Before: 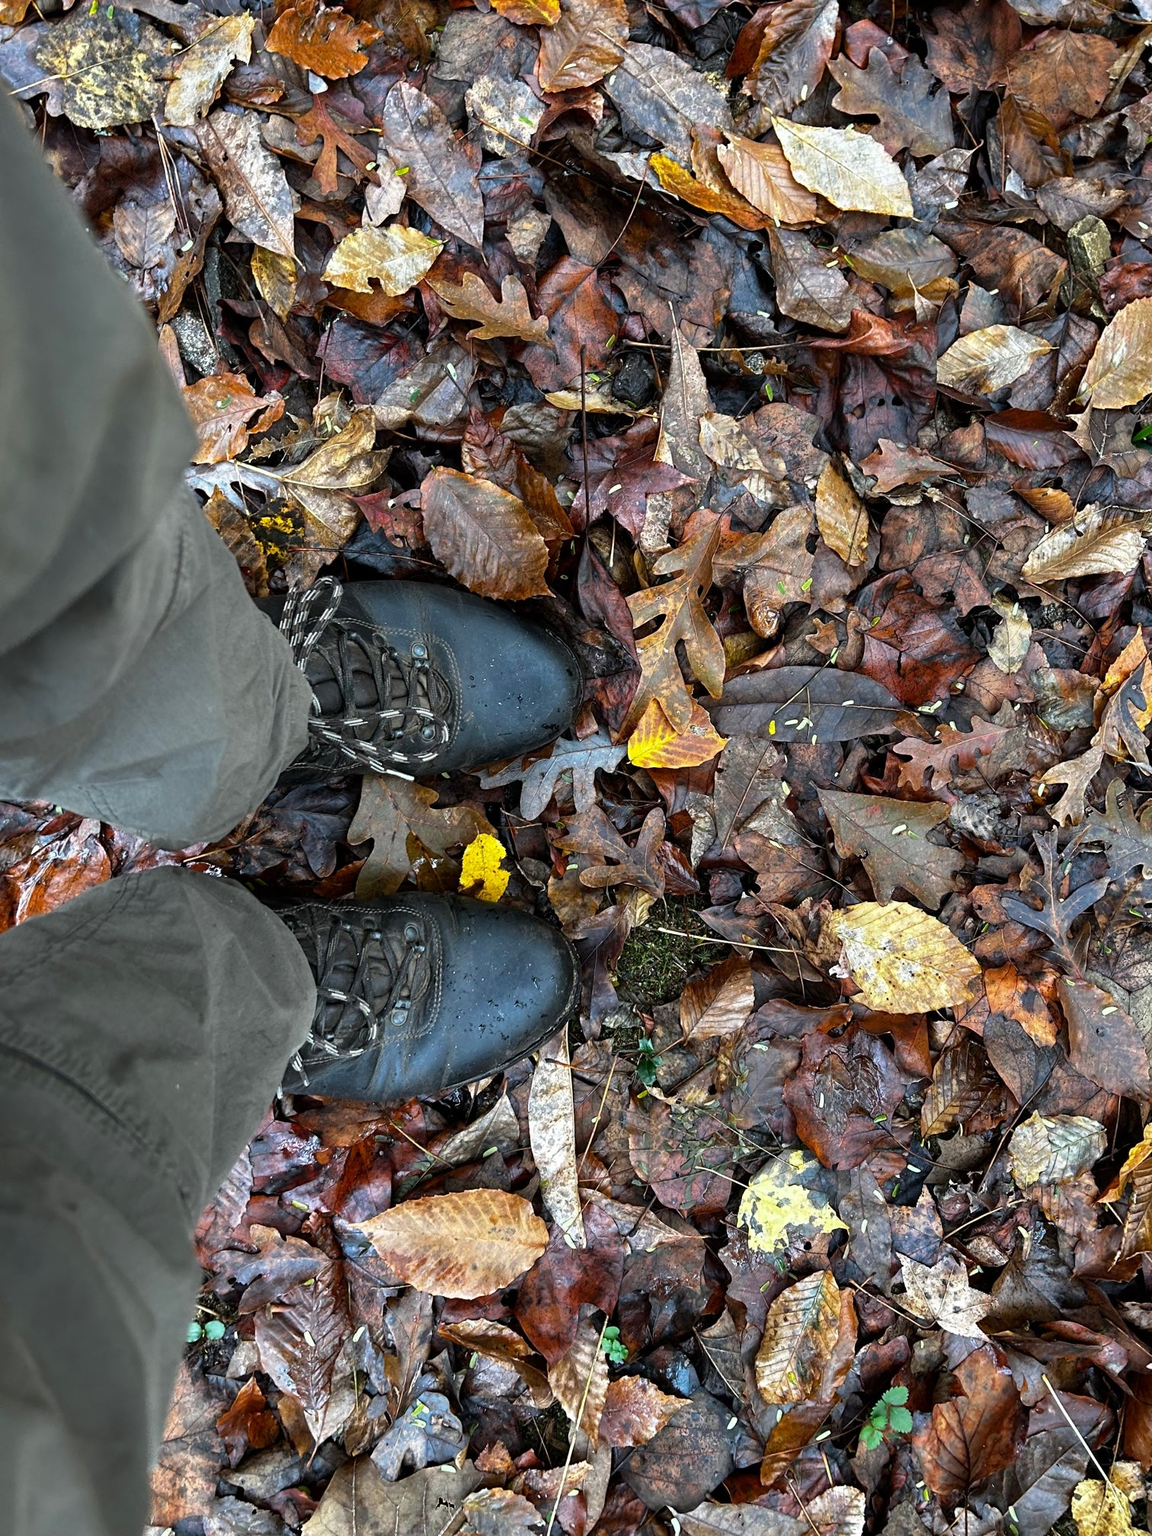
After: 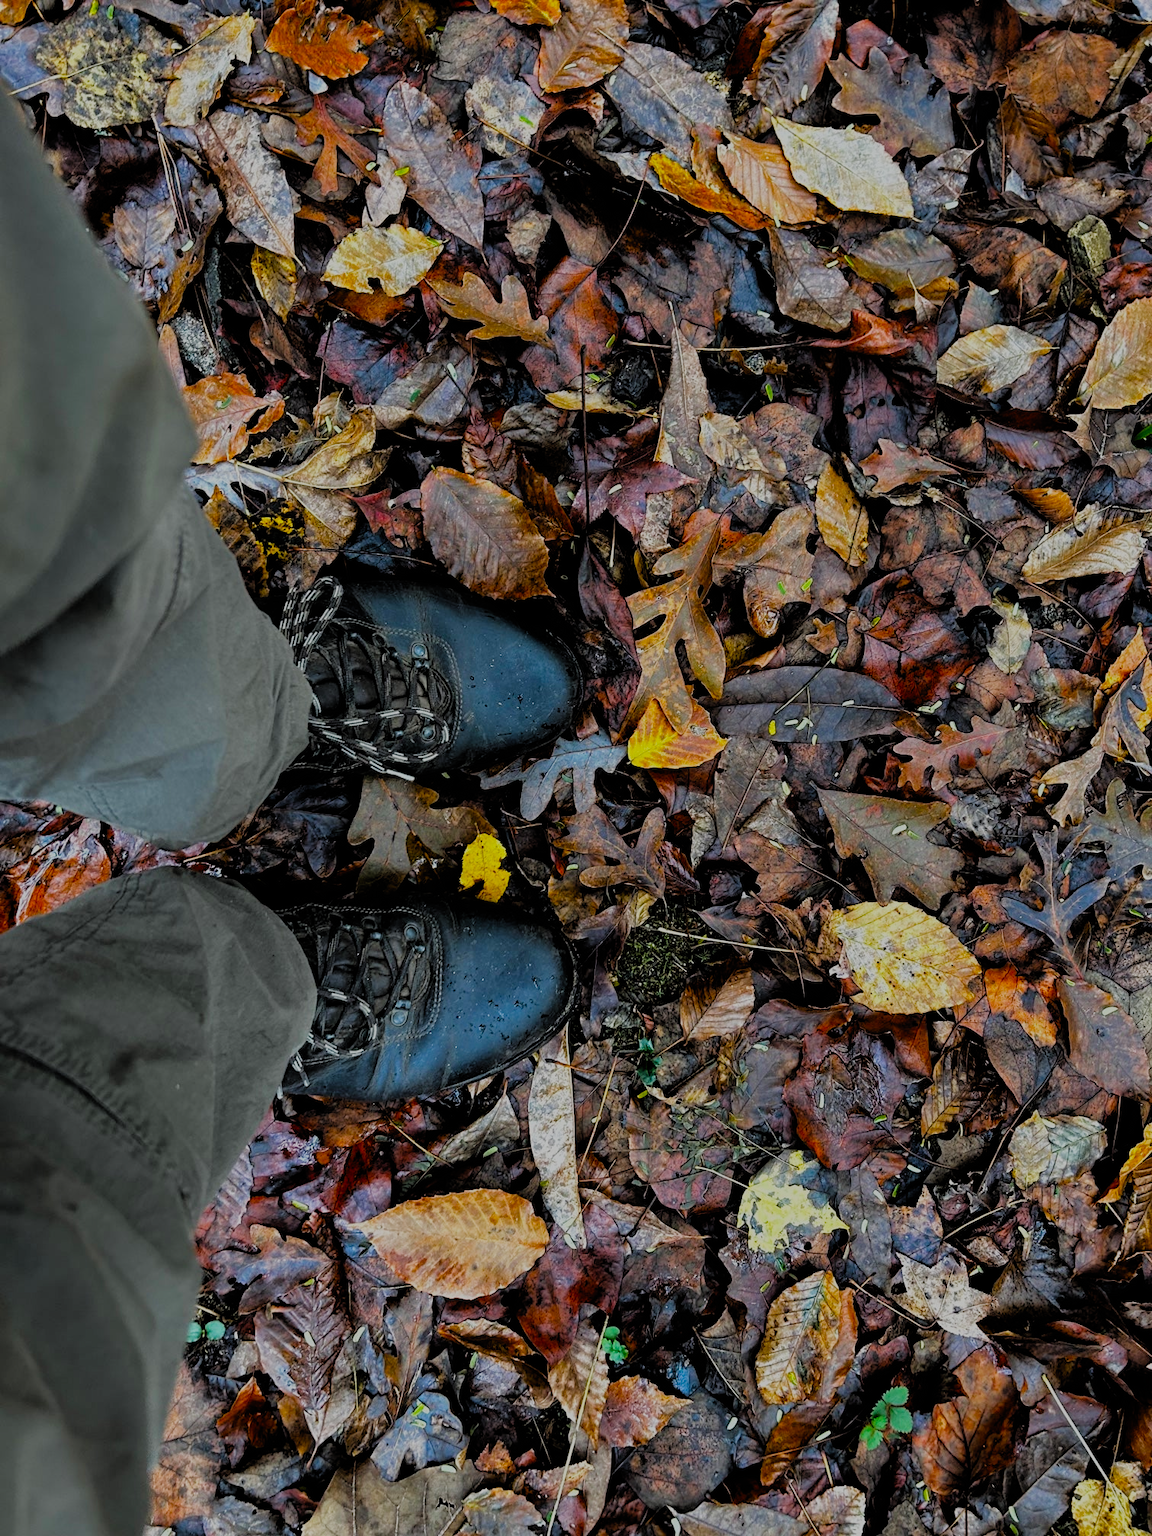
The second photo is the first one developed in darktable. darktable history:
filmic rgb: black relative exposure -4.4 EV, white relative exposure 5 EV, threshold 3 EV, hardness 2.23, latitude 40.06%, contrast 1.15, highlights saturation mix 10%, shadows ↔ highlights balance 1.04%, preserve chrominance RGB euclidean norm (legacy), color science v4 (2020), enable highlight reconstruction true
exposure: exposure -0.36 EV, compensate highlight preservation false
